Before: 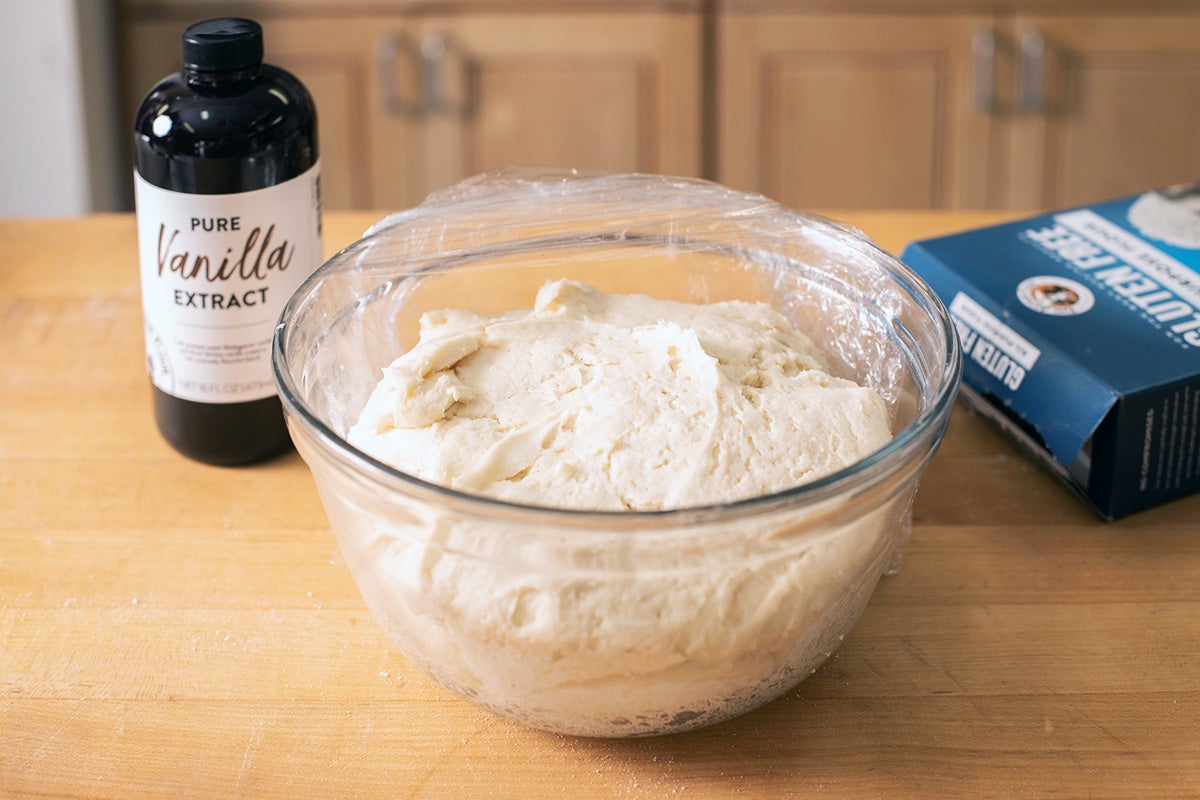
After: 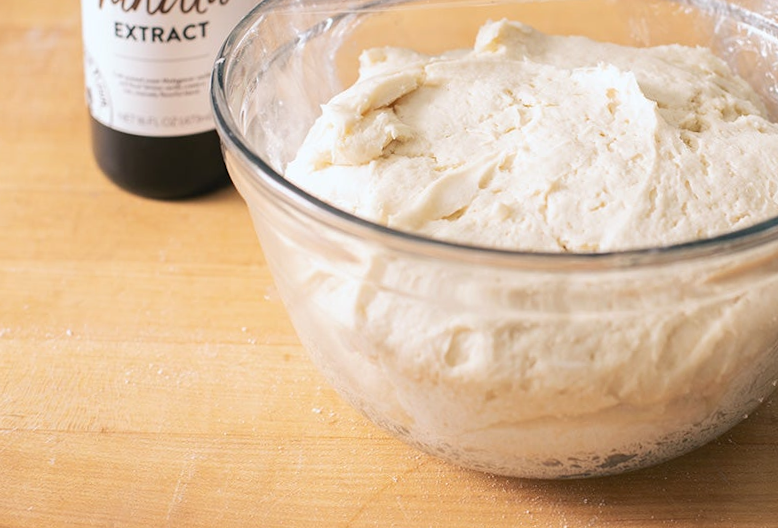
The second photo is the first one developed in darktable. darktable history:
crop and rotate: angle -1.17°, left 3.846%, top 31.889%, right 29.279%
